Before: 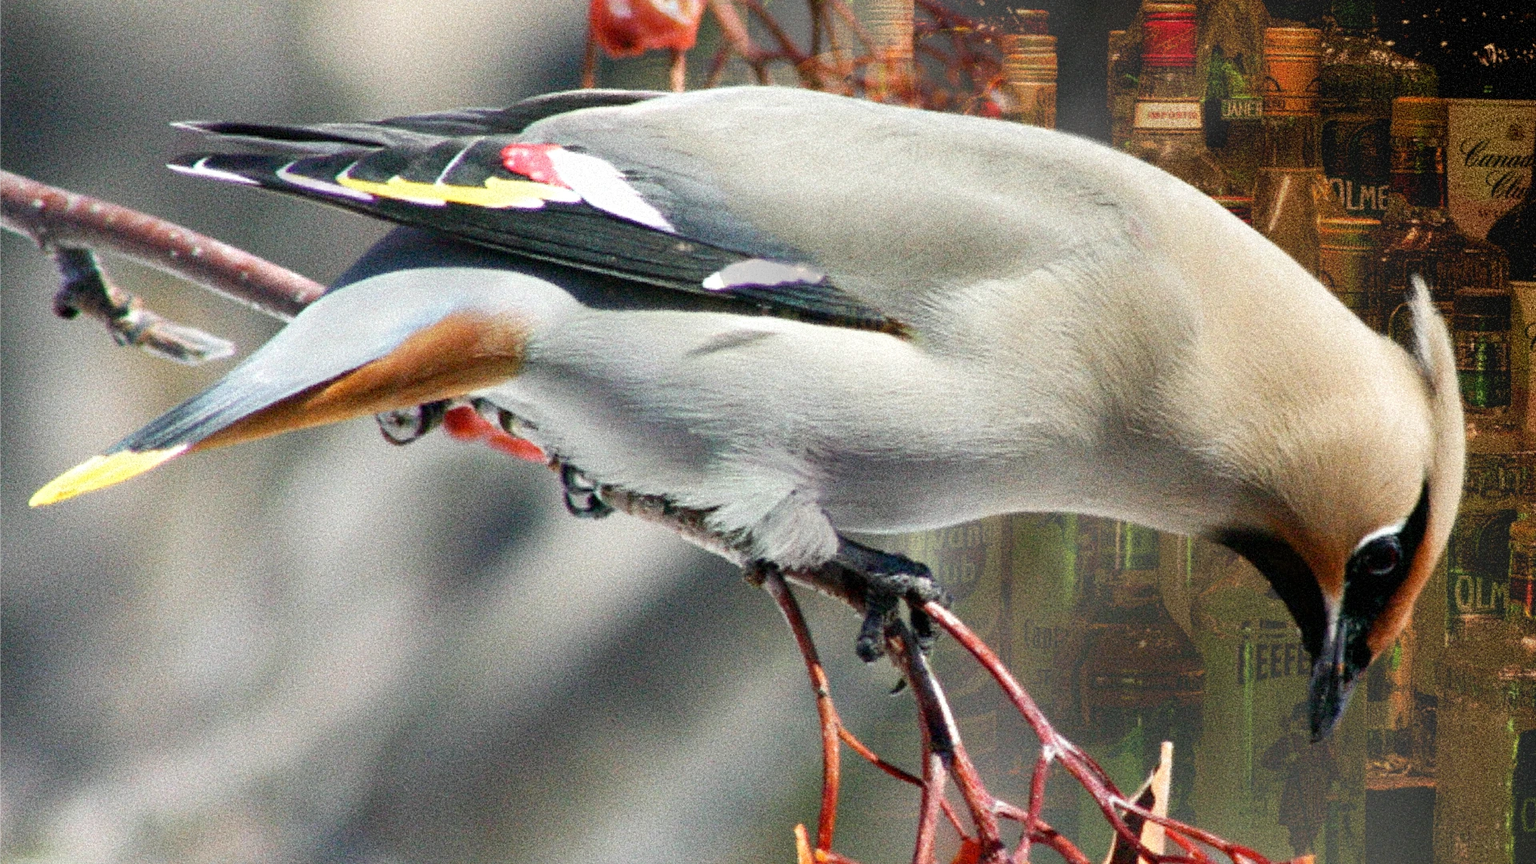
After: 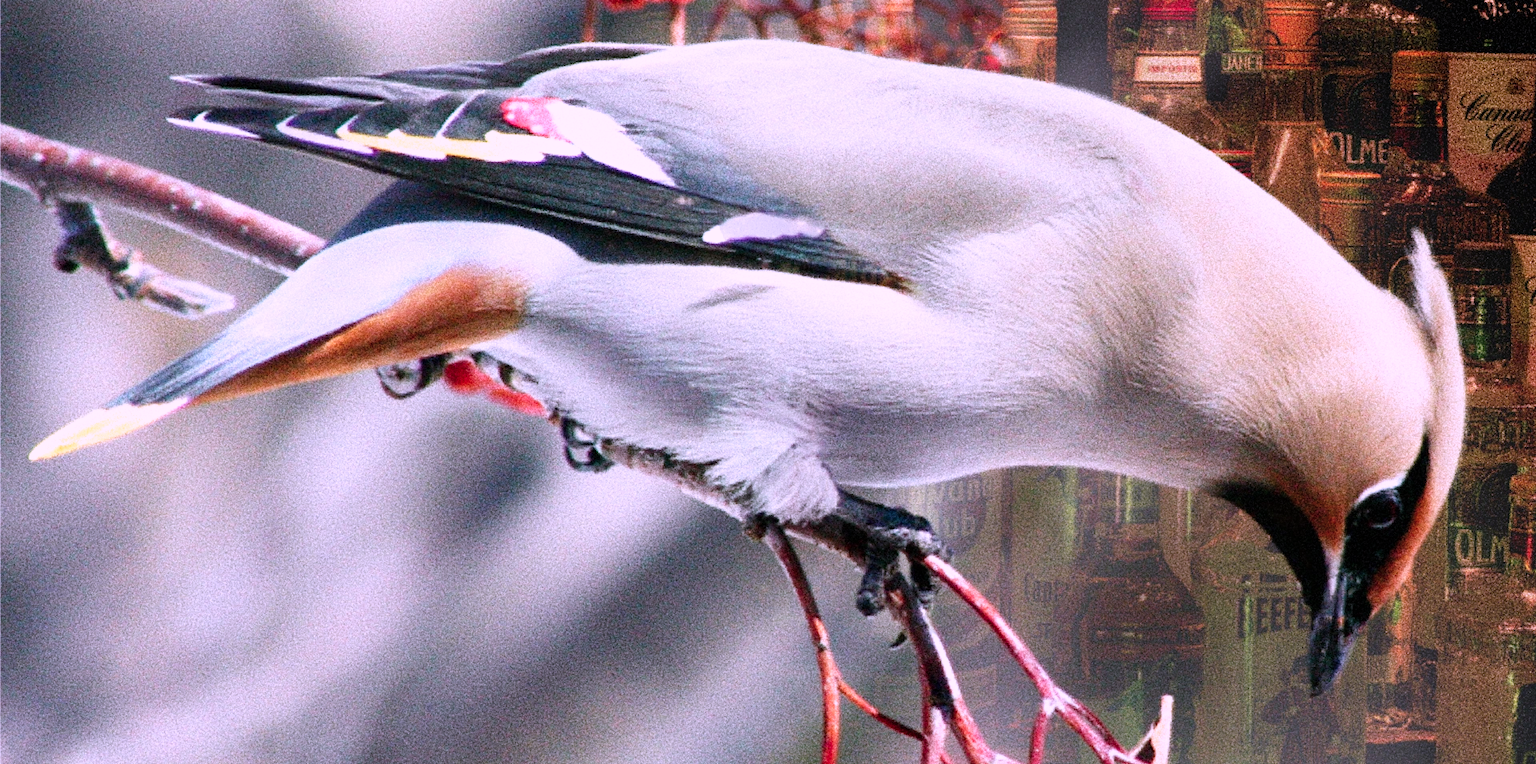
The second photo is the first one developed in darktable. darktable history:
color correction: highlights a* 15.14, highlights b* -25.35
tone curve: curves: ch0 [(0, 0) (0.091, 0.077) (0.517, 0.574) (0.745, 0.82) (0.844, 0.908) (0.909, 0.942) (1, 0.973)]; ch1 [(0, 0) (0.437, 0.404) (0.5, 0.5) (0.534, 0.554) (0.58, 0.603) (0.616, 0.649) (1, 1)]; ch2 [(0, 0) (0.442, 0.415) (0.5, 0.5) (0.535, 0.557) (0.585, 0.62) (1, 1)], preserve colors none
crop and rotate: top 5.517%, bottom 5.92%
tone equalizer: edges refinement/feathering 500, mask exposure compensation -1.57 EV, preserve details no
